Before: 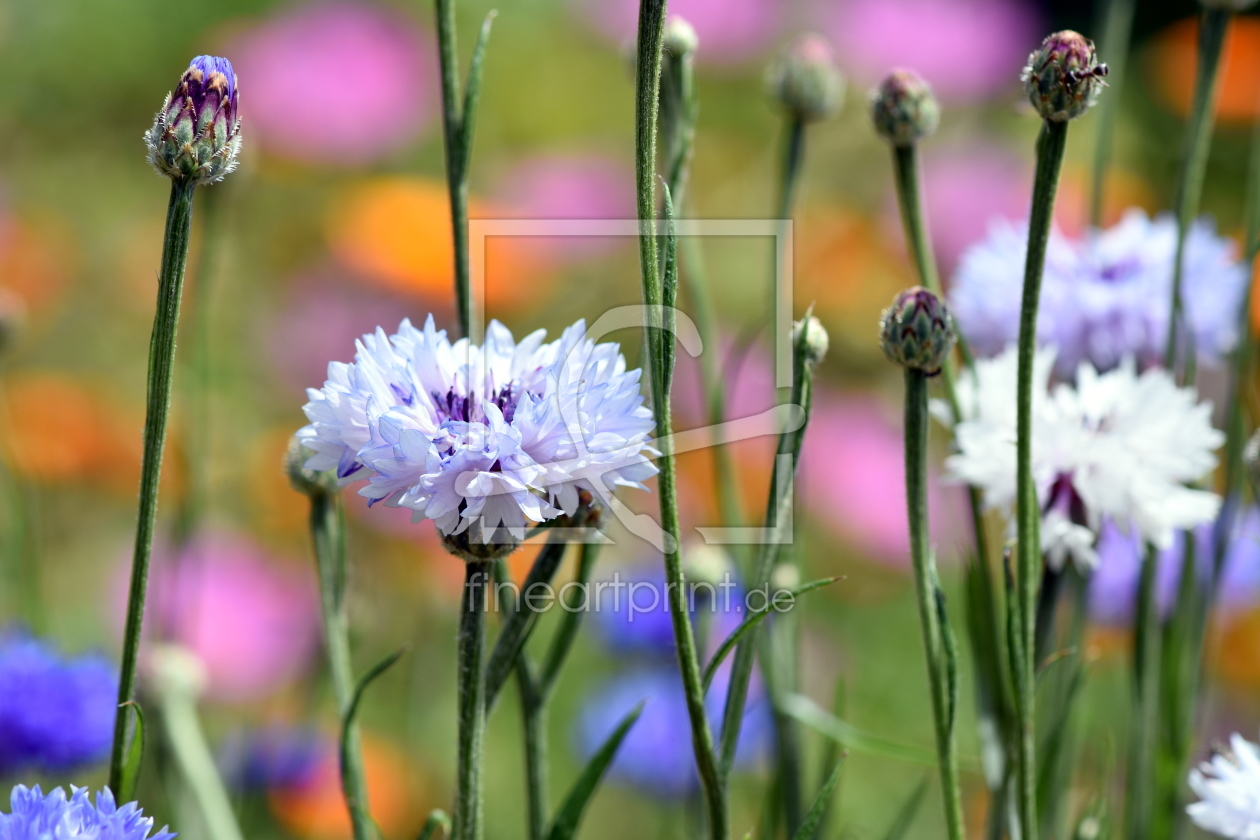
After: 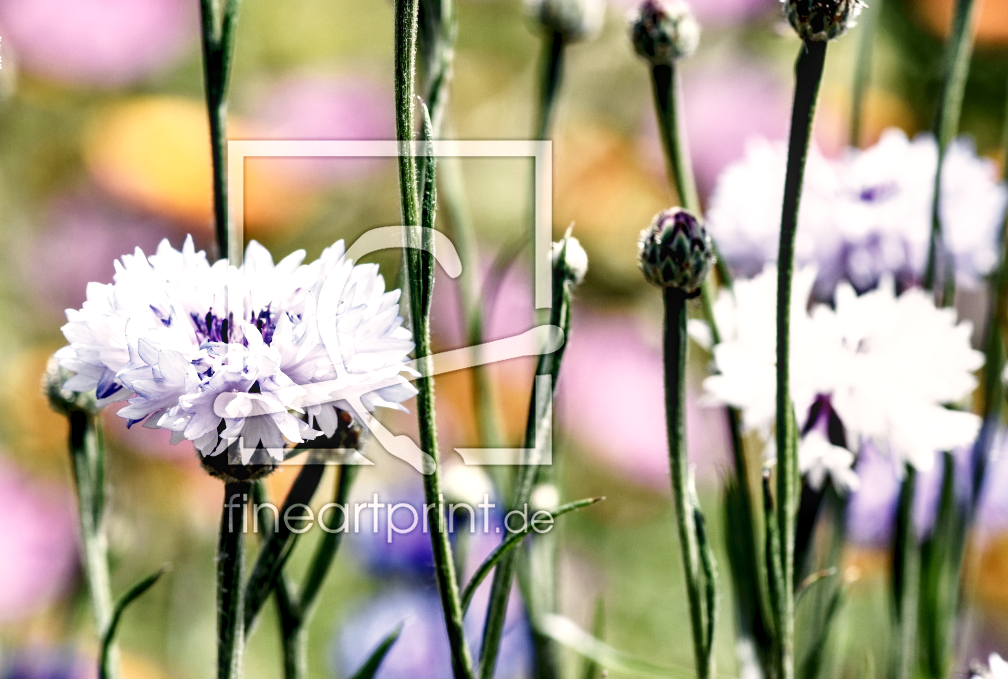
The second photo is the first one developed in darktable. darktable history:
base curve: curves: ch0 [(0, 0) (0.005, 0.002) (0.15, 0.3) (0.4, 0.7) (0.75, 0.95) (1, 1)], exposure shift 0.57, preserve colors none
color correction: highlights a* 5.56, highlights b* 5.27, saturation 0.629
crop: left 19.135%, top 9.435%, right 0.001%, bottom 9.619%
local contrast: on, module defaults
contrast brightness saturation: brightness -0.094
contrast equalizer: y [[0.6 ×6], [0.55 ×6], [0 ×6], [0 ×6], [0 ×6]]
shadows and highlights: shadows 61.8, white point adjustment 0.311, highlights -33.4, compress 83.63%
